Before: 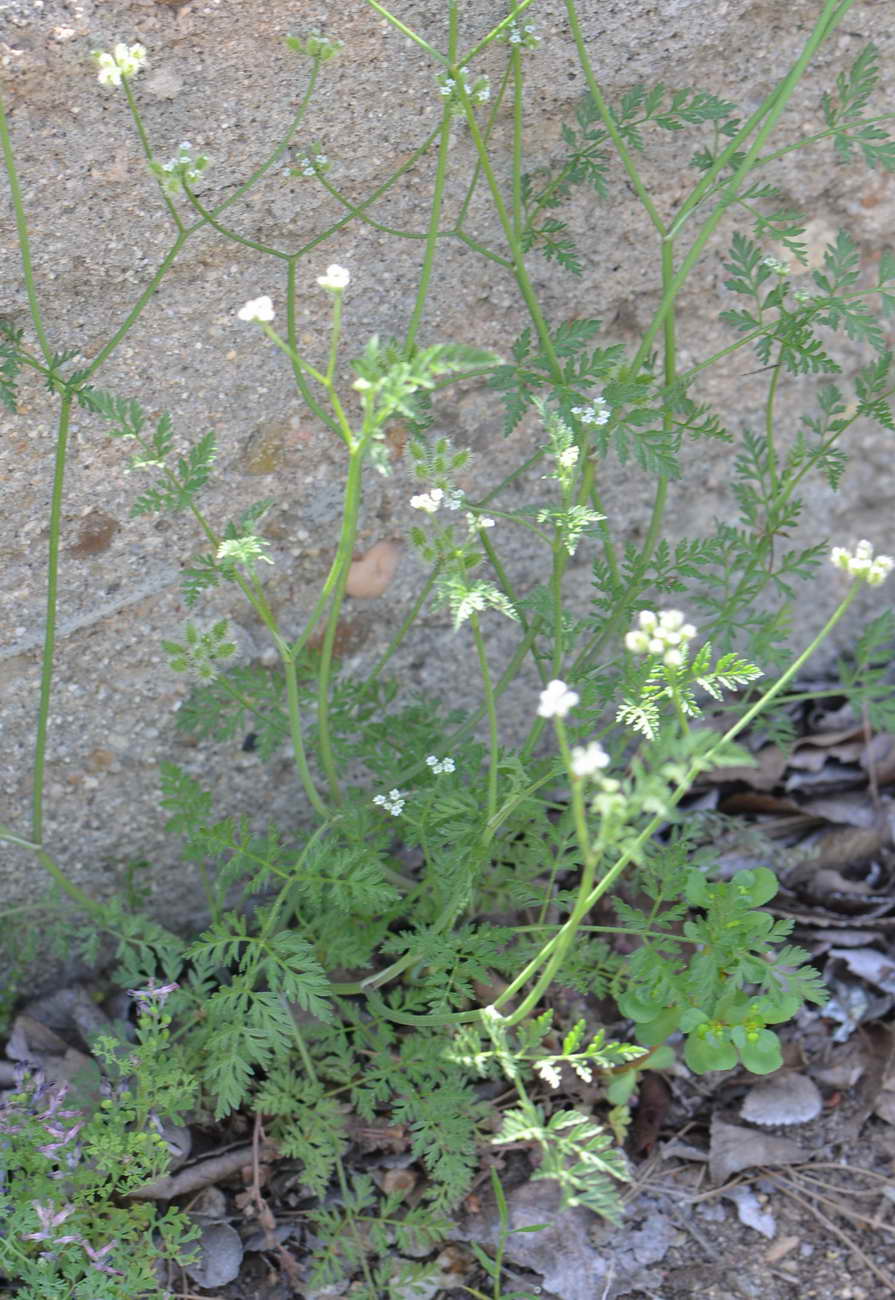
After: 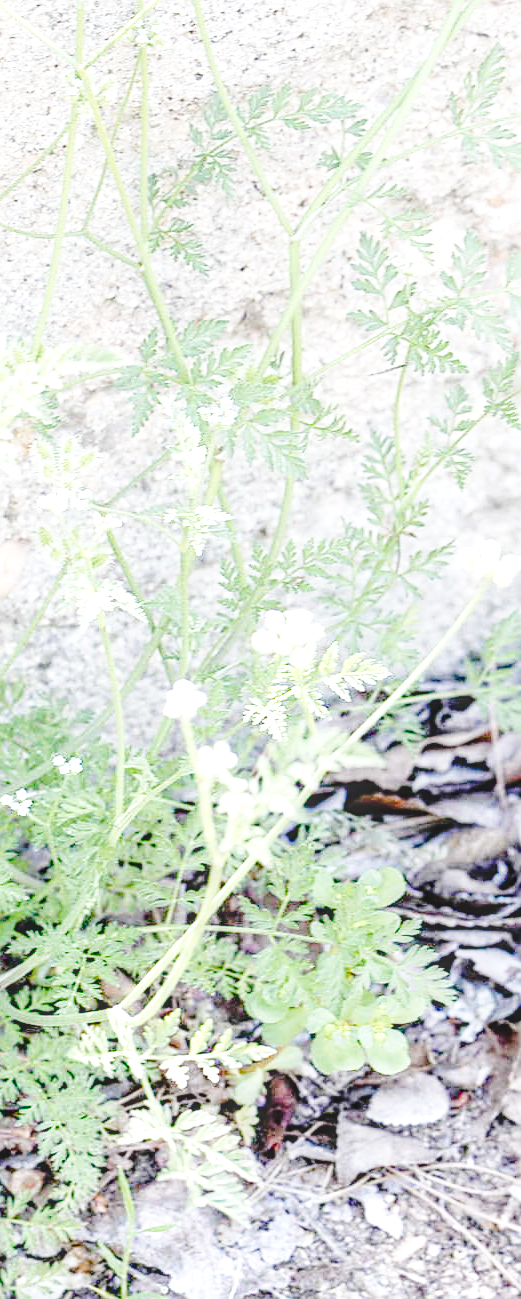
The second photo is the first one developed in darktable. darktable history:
local contrast: highlights 0%, shadows 0%, detail 134%
sharpen: on, module defaults
tone equalizer: -8 EV -1.05 EV, -7 EV -1.02 EV, -6 EV -0.837 EV, -5 EV -0.558 EV, -3 EV 0.552 EV, -2 EV 0.853 EV, -1 EV 1 EV, +0 EV 1.08 EV
color balance rgb: perceptual saturation grading › global saturation 0.093%, perceptual saturation grading › highlights -19.735%, perceptual saturation grading › shadows 20.085%
tone curve: curves: ch0 [(0, 0) (0.003, 0.001) (0.011, 0.006) (0.025, 0.012) (0.044, 0.018) (0.069, 0.025) (0.1, 0.045) (0.136, 0.074) (0.177, 0.124) (0.224, 0.196) (0.277, 0.289) (0.335, 0.396) (0.399, 0.495) (0.468, 0.585) (0.543, 0.663) (0.623, 0.728) (0.709, 0.808) (0.801, 0.87) (0.898, 0.932) (1, 1)], preserve colors none
crop: left 41.706%
base curve: curves: ch0 [(0, 0) (0.028, 0.03) (0.121, 0.232) (0.46, 0.748) (0.859, 0.968) (1, 1)], preserve colors none
